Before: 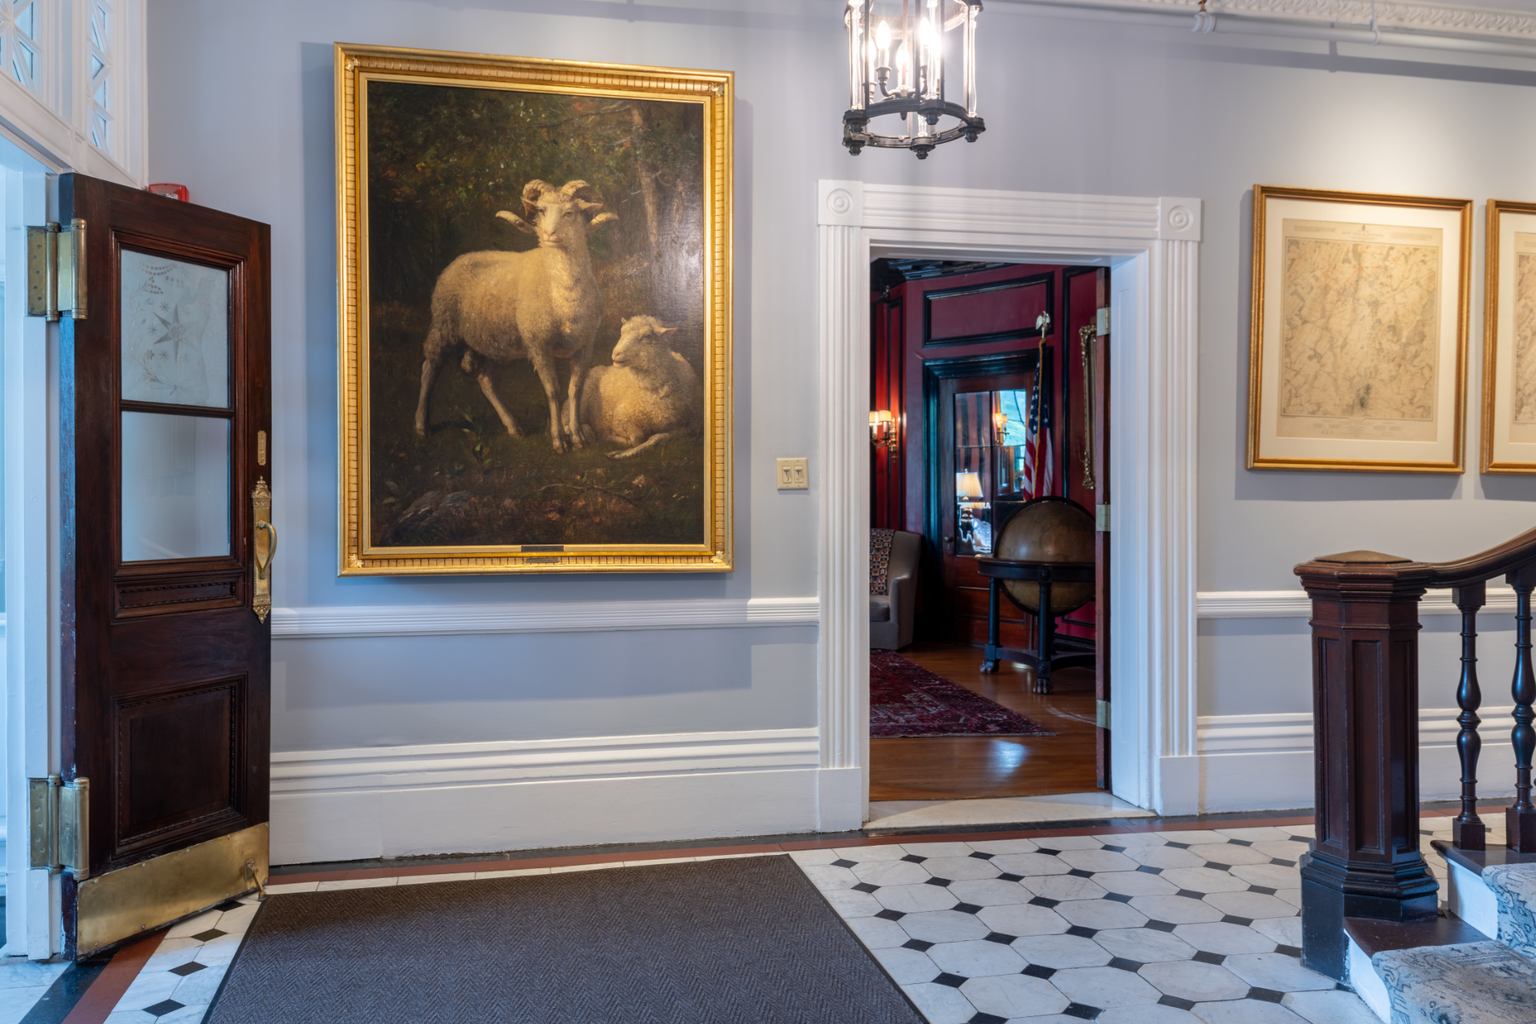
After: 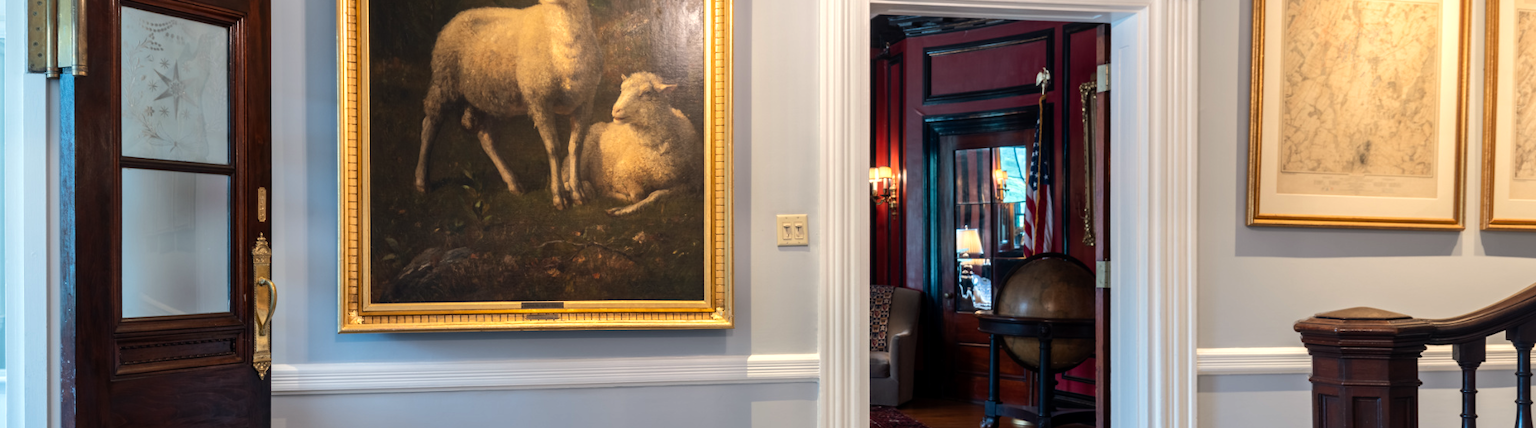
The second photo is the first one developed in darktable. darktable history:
tone equalizer: -8 EV -0.417 EV, -7 EV -0.389 EV, -6 EV -0.333 EV, -5 EV -0.222 EV, -3 EV 0.222 EV, -2 EV 0.333 EV, -1 EV 0.389 EV, +0 EV 0.417 EV, edges refinement/feathering 500, mask exposure compensation -1.57 EV, preserve details no
white balance: red 1.045, blue 0.932
crop and rotate: top 23.84%, bottom 34.294%
